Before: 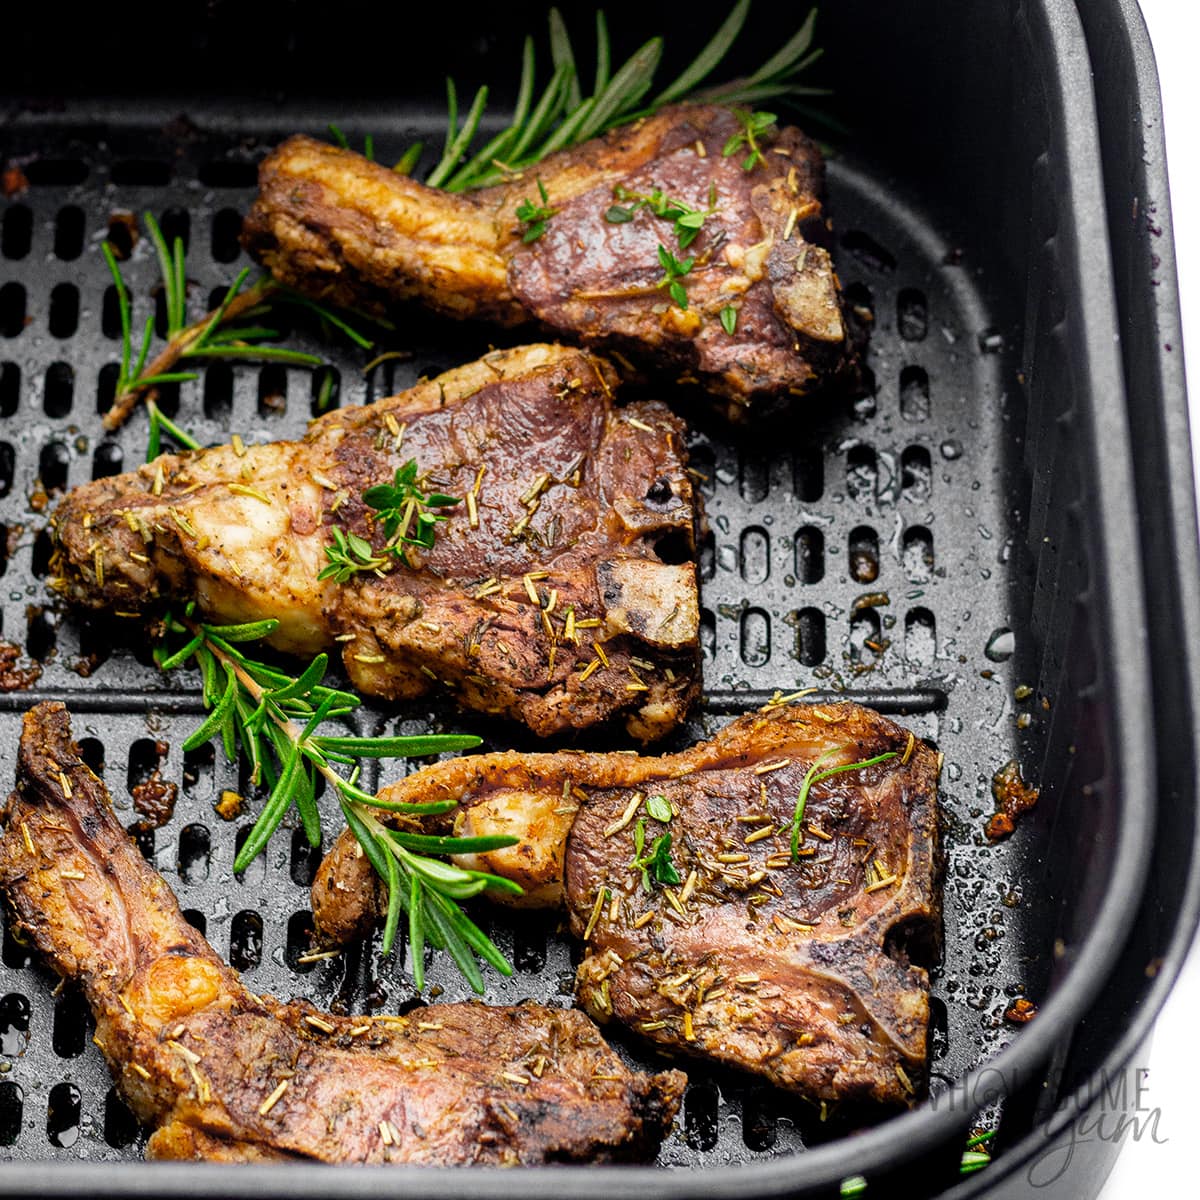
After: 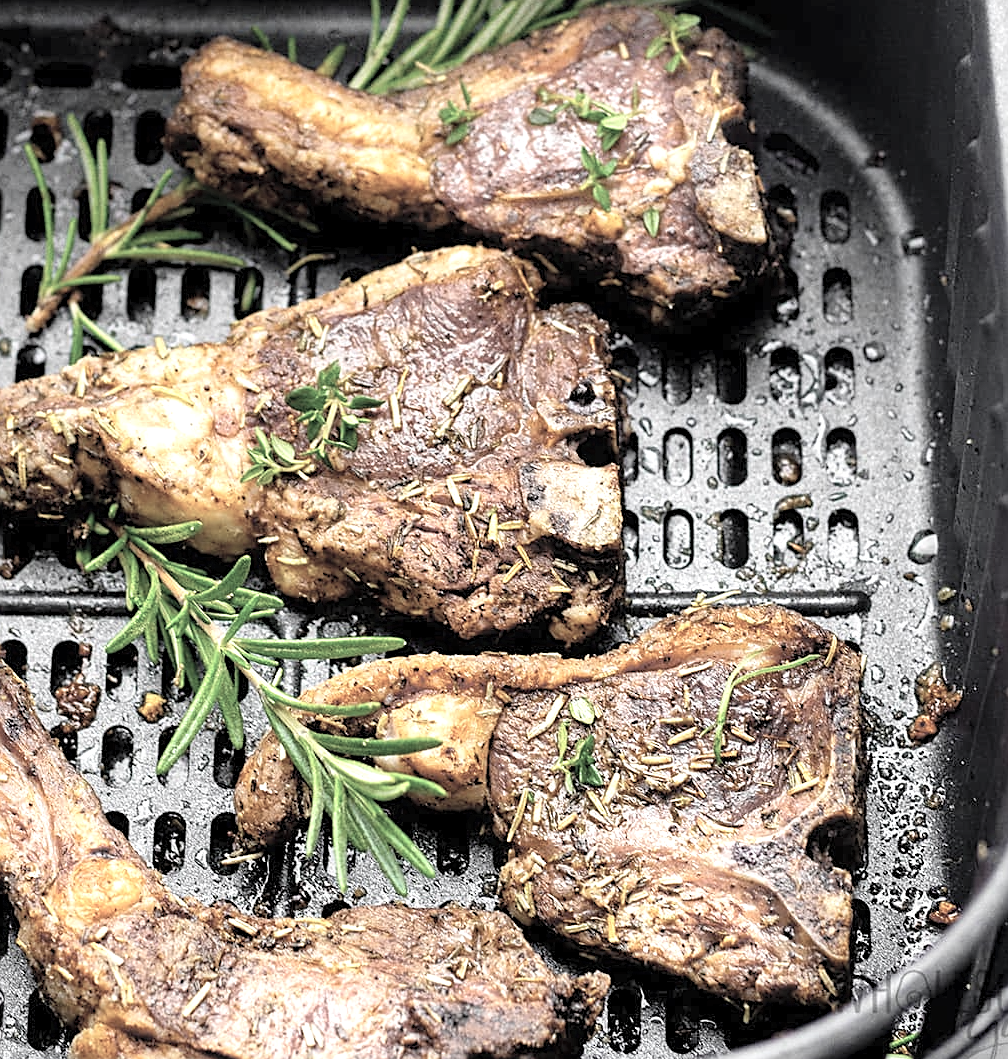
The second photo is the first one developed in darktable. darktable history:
contrast brightness saturation: brightness 0.18, saturation -0.5
exposure: exposure 0.661 EV, compensate highlight preservation false
sharpen: on, module defaults
crop: left 6.446%, top 8.188%, right 9.538%, bottom 3.548%
